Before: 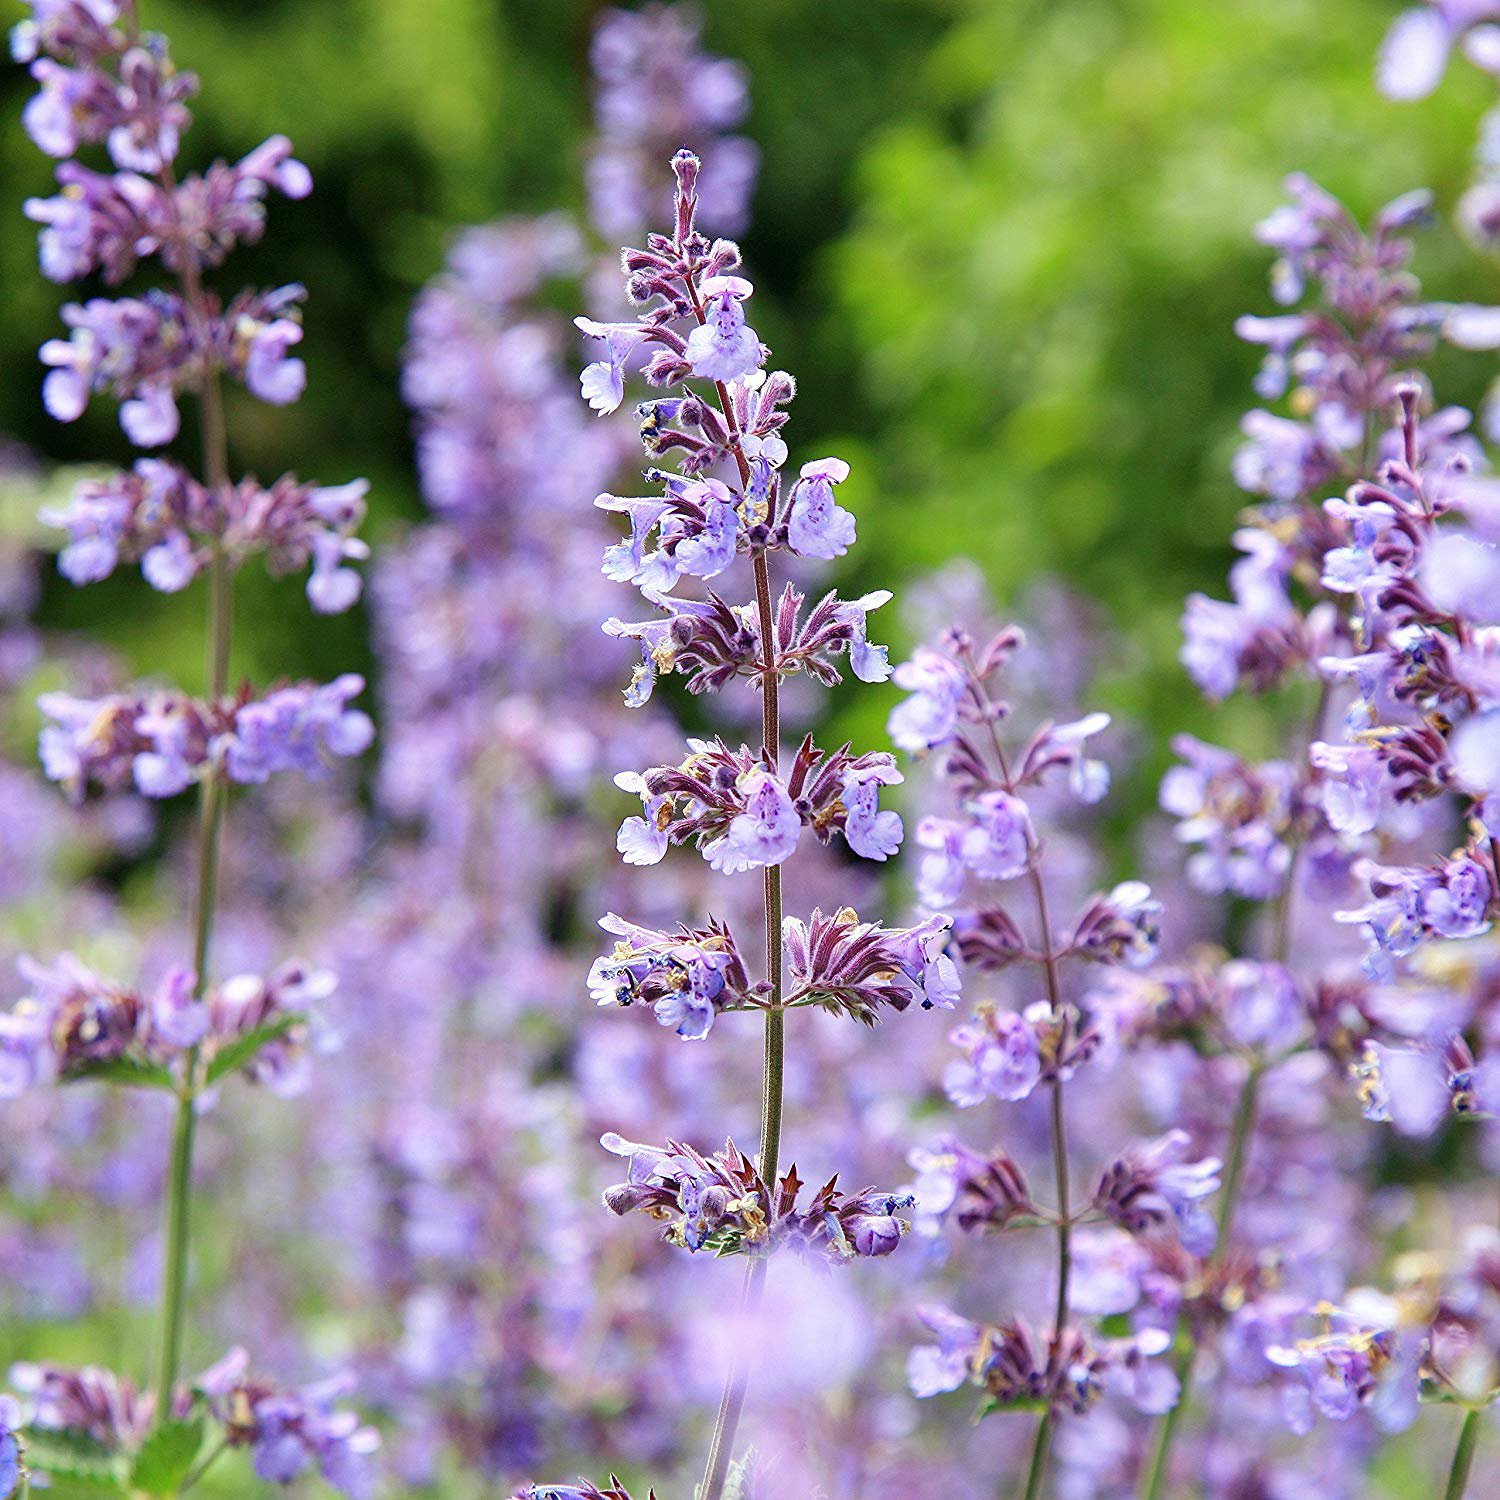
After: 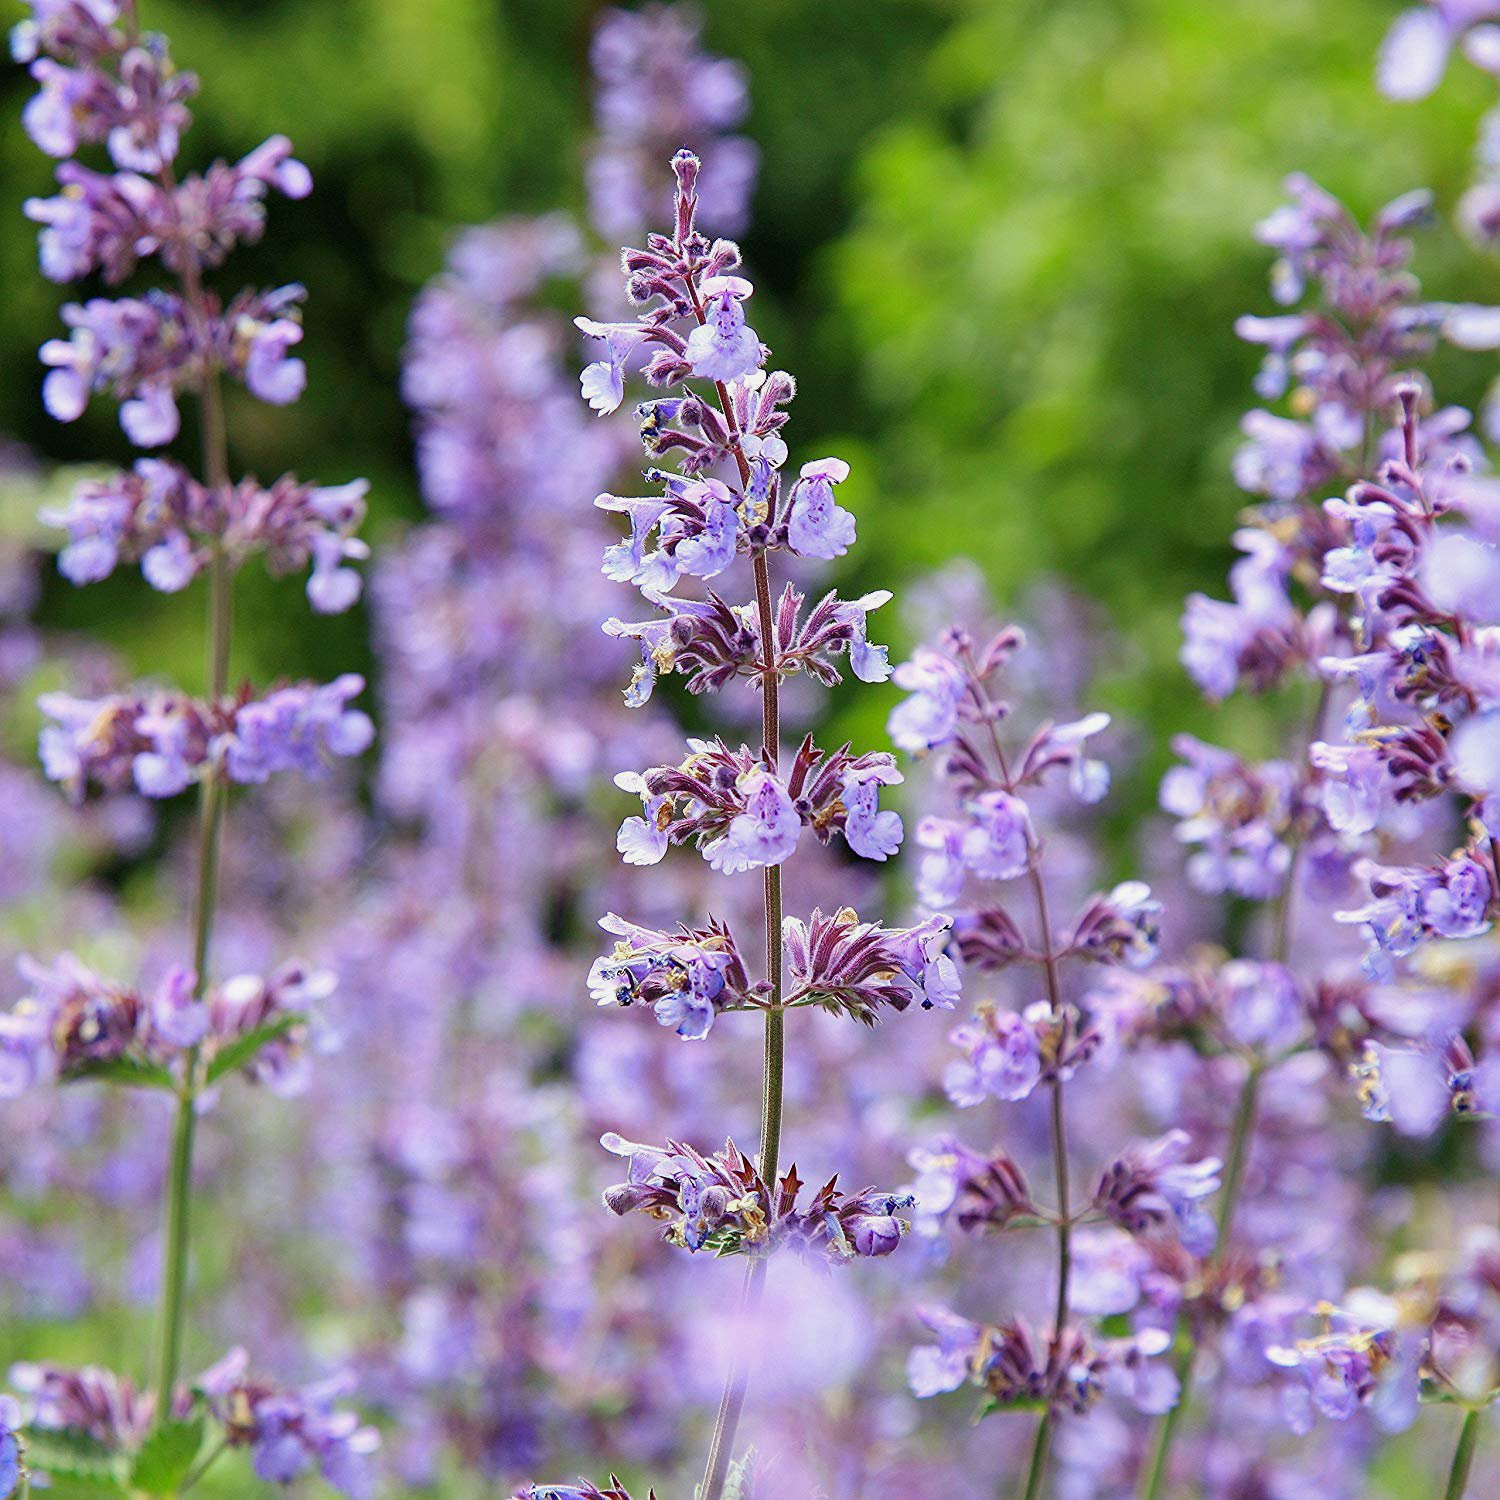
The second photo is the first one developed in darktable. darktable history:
shadows and highlights: shadows 25.45, white point adjustment -3.07, highlights -29.83
